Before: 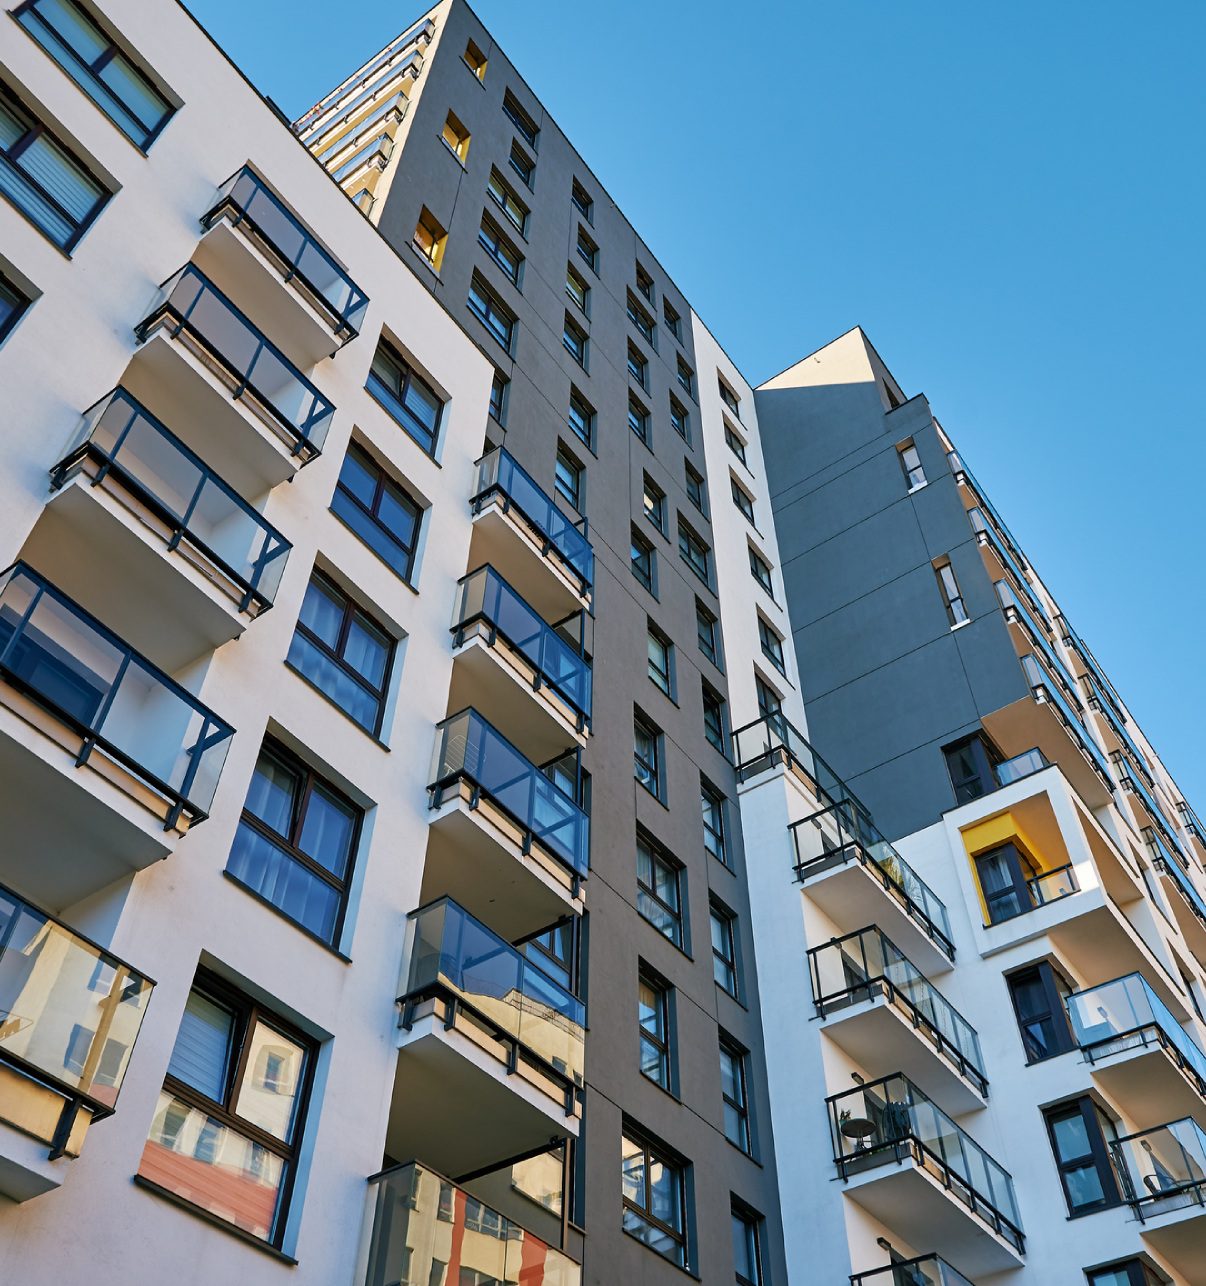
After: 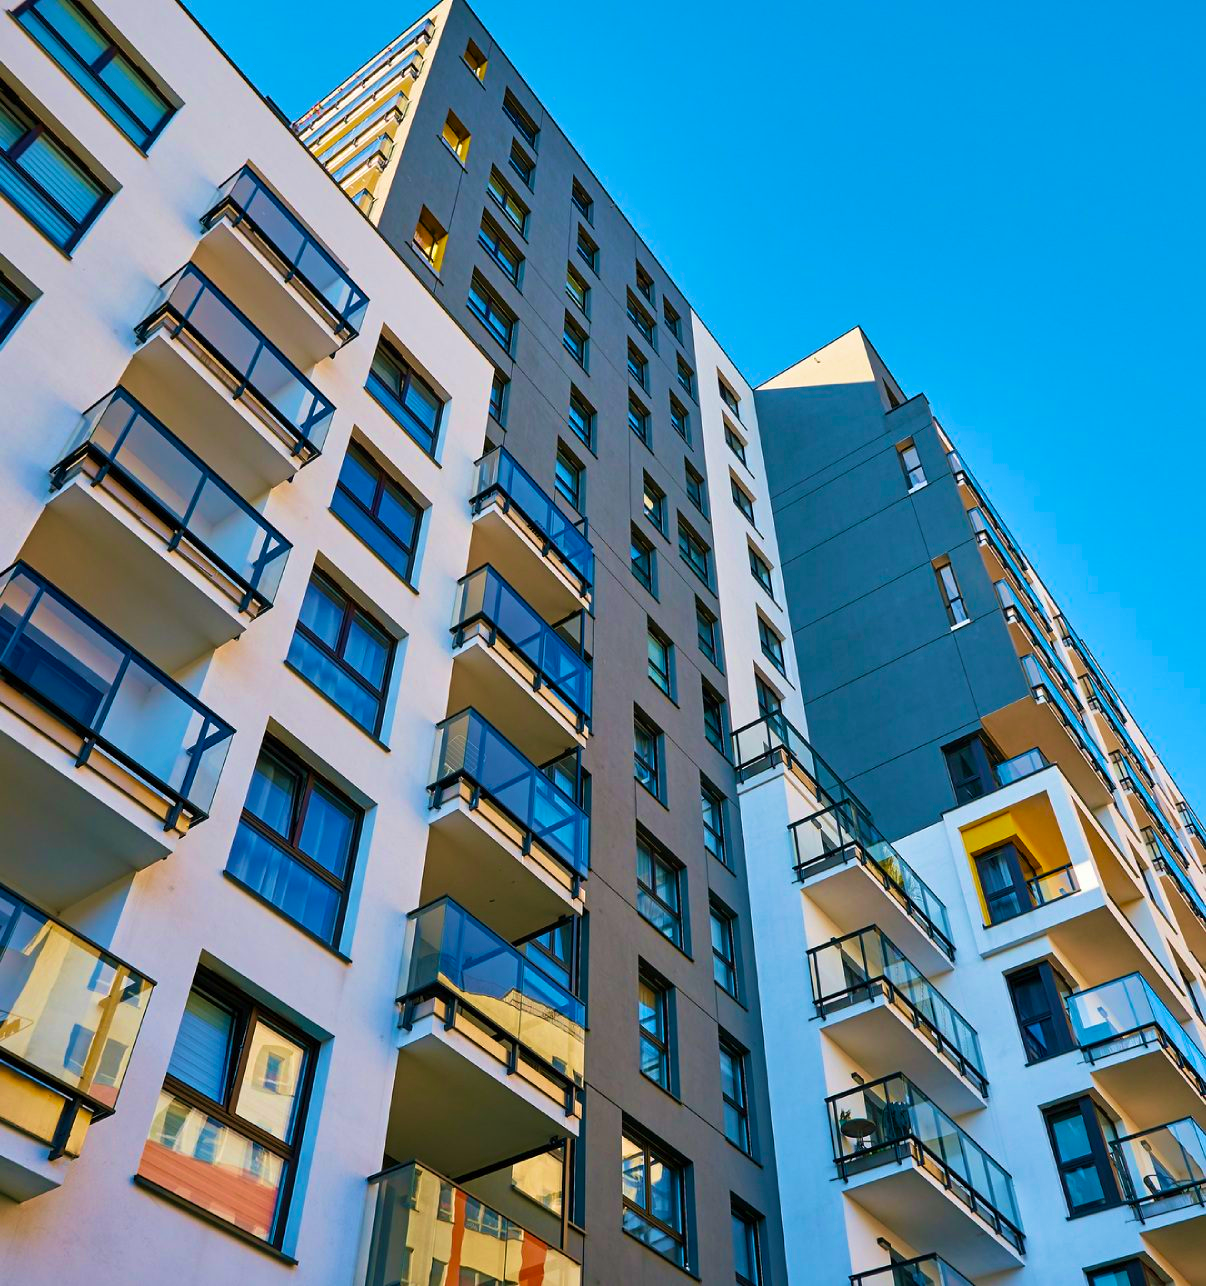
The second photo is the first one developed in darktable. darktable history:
color balance rgb: linear chroma grading › global chroma 15%, perceptual saturation grading › global saturation 30%
velvia: strength 45%
